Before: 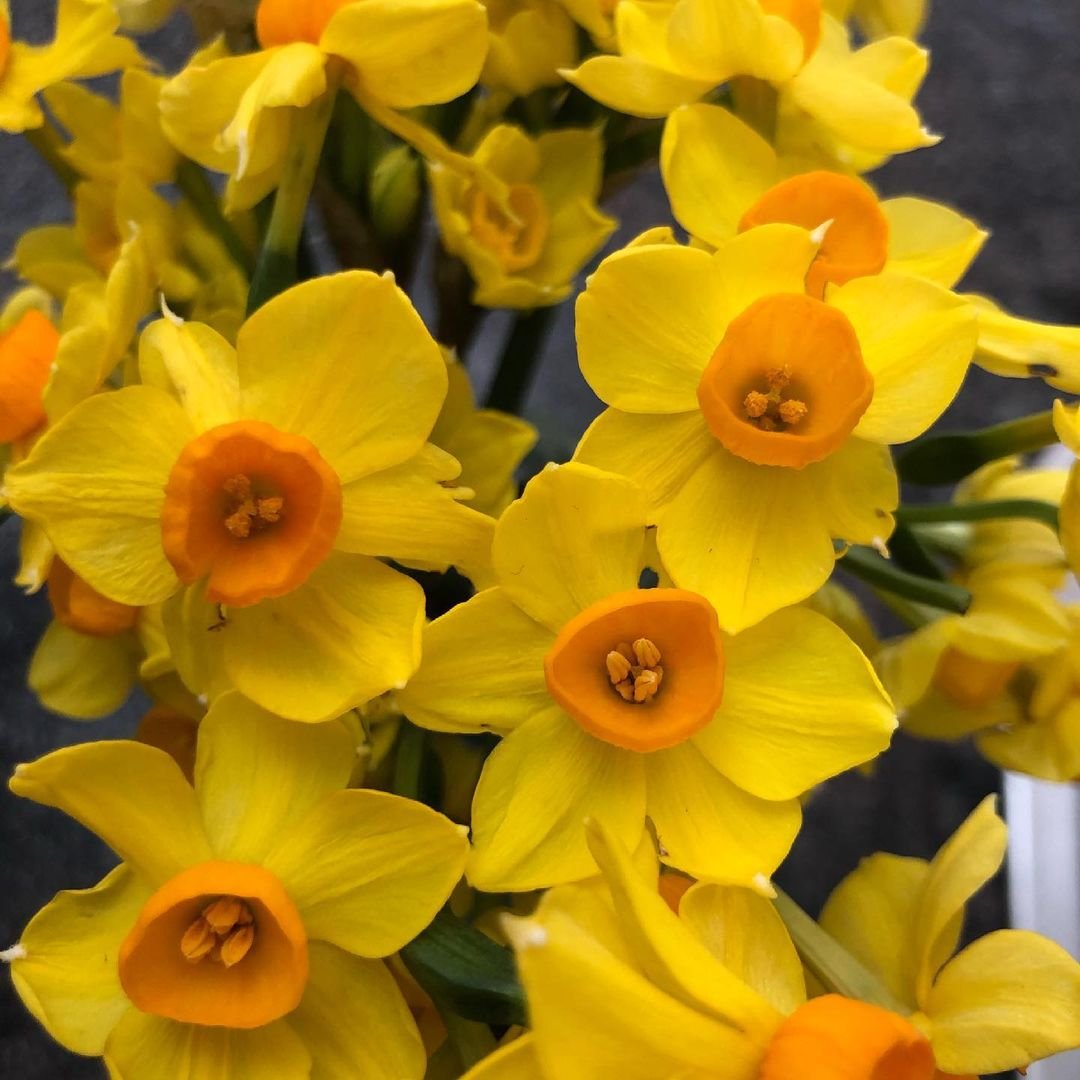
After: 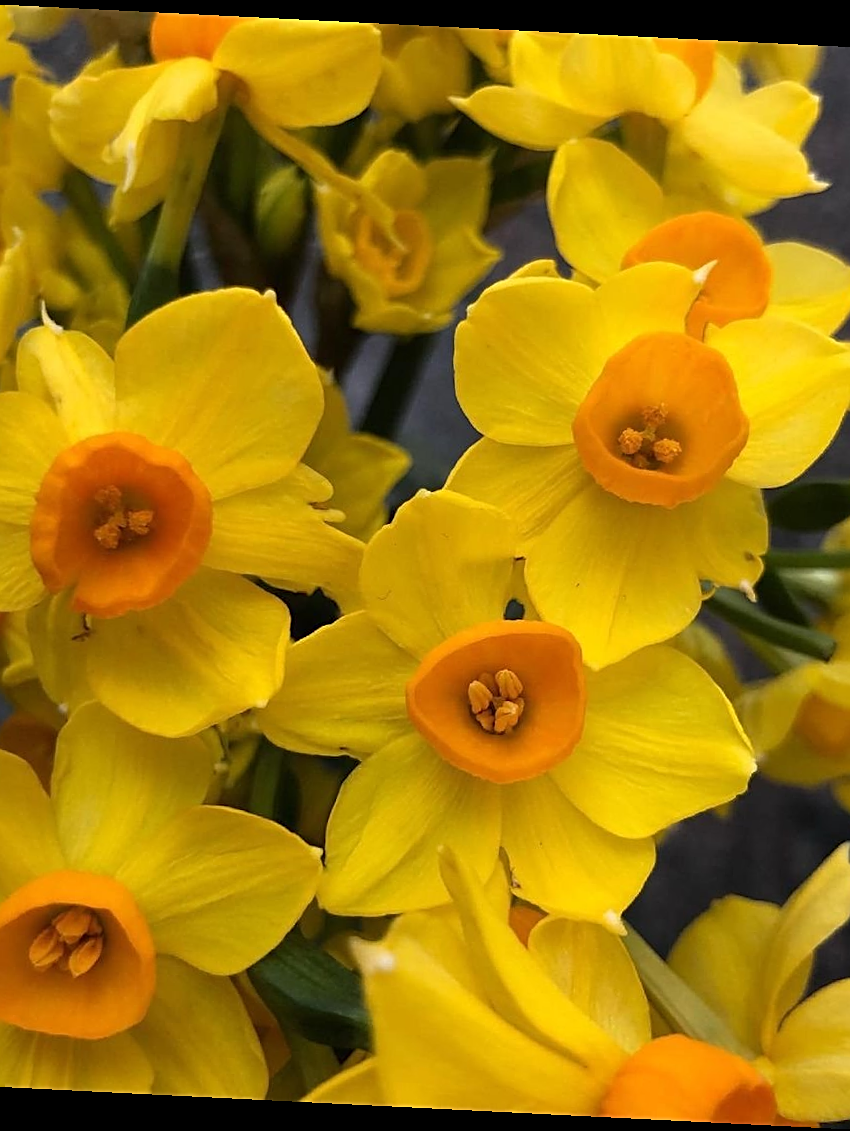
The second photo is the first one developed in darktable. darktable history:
crop and rotate: angle -2.87°, left 14.056%, top 0.016%, right 10.848%, bottom 0.073%
sharpen: on, module defaults
